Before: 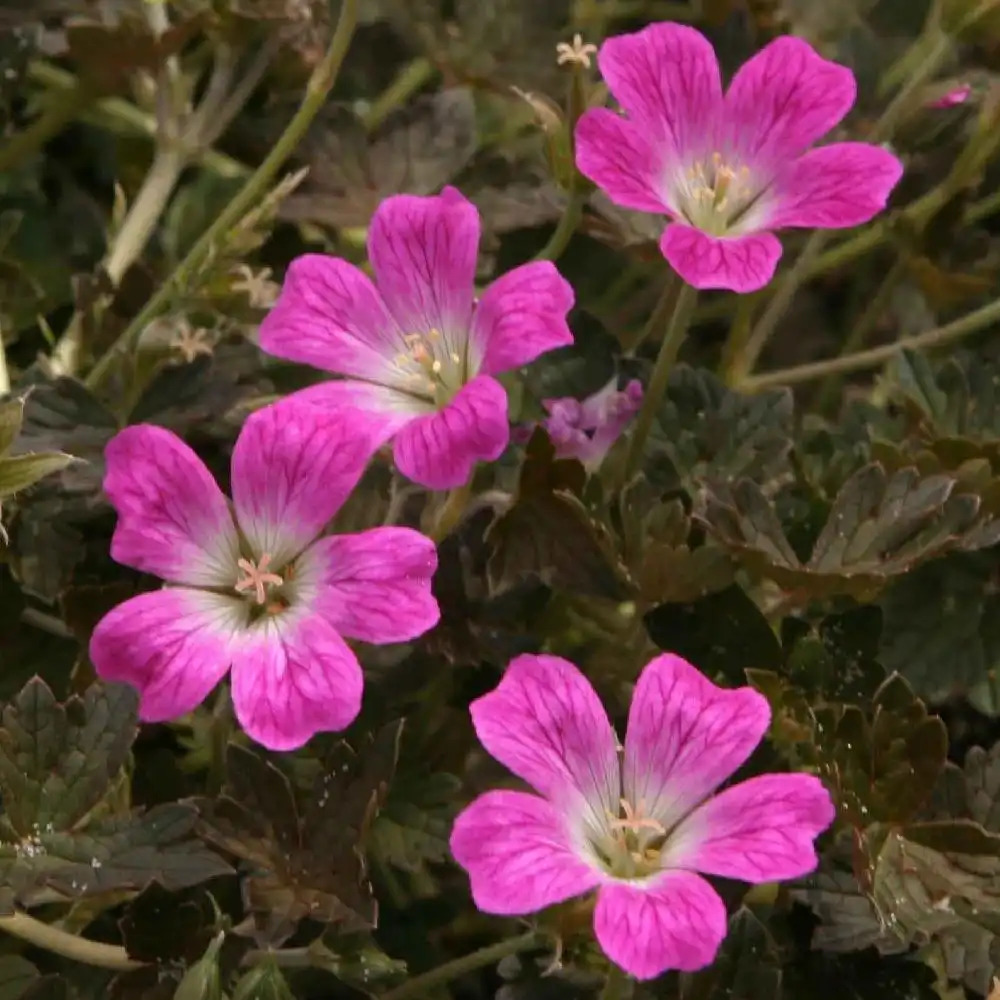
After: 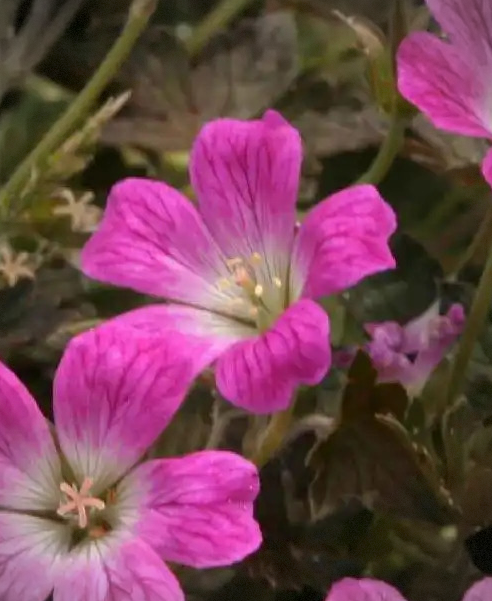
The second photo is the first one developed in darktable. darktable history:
crop: left 17.835%, top 7.675%, right 32.881%, bottom 32.213%
vignetting: dithering 8-bit output, unbound false
